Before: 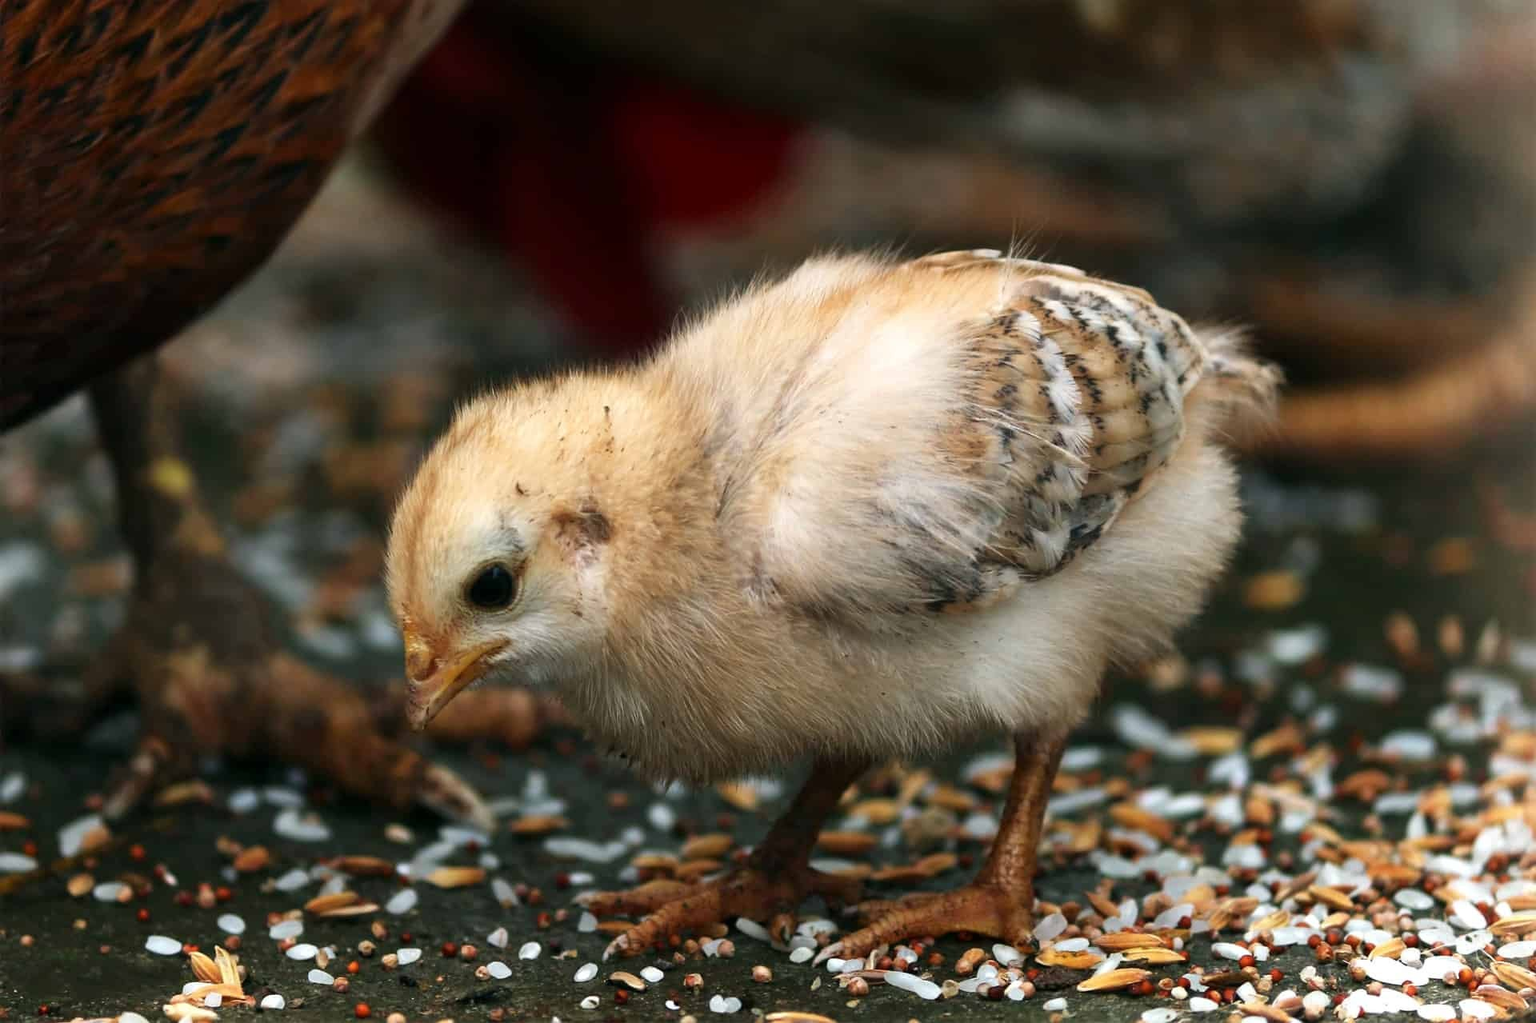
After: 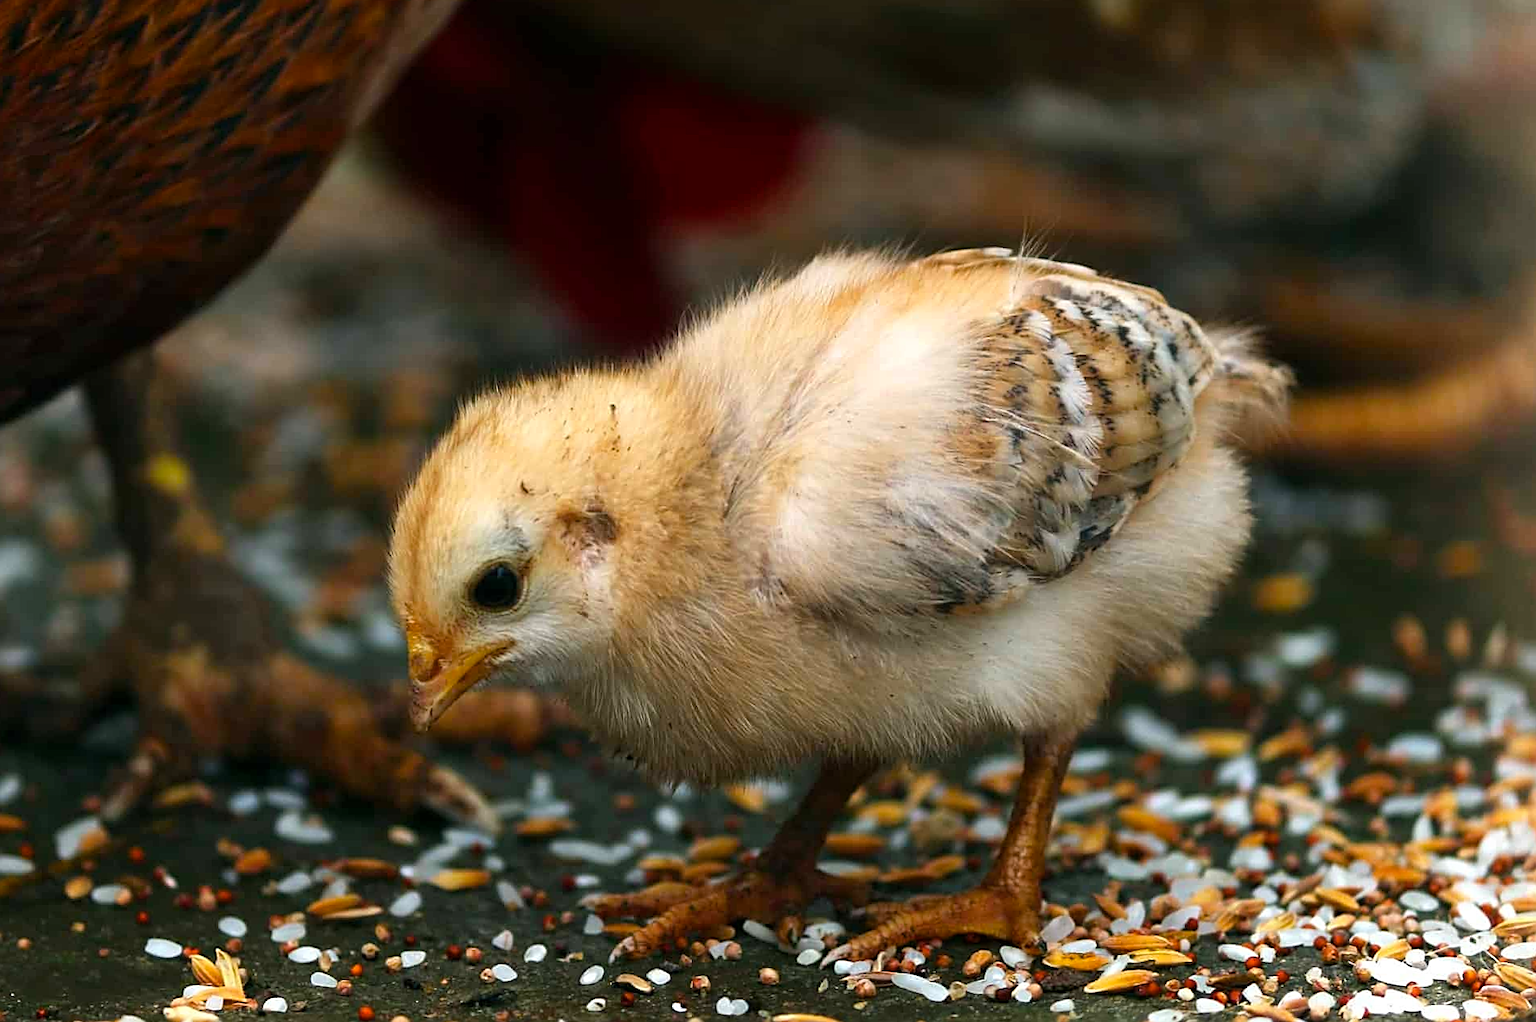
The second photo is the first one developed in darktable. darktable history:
color balance rgb: perceptual saturation grading › global saturation 20%, global vibrance 20%
sharpen: on, module defaults
rotate and perspective: rotation 0.174°, lens shift (vertical) 0.013, lens shift (horizontal) 0.019, shear 0.001, automatic cropping original format, crop left 0.007, crop right 0.991, crop top 0.016, crop bottom 0.997
